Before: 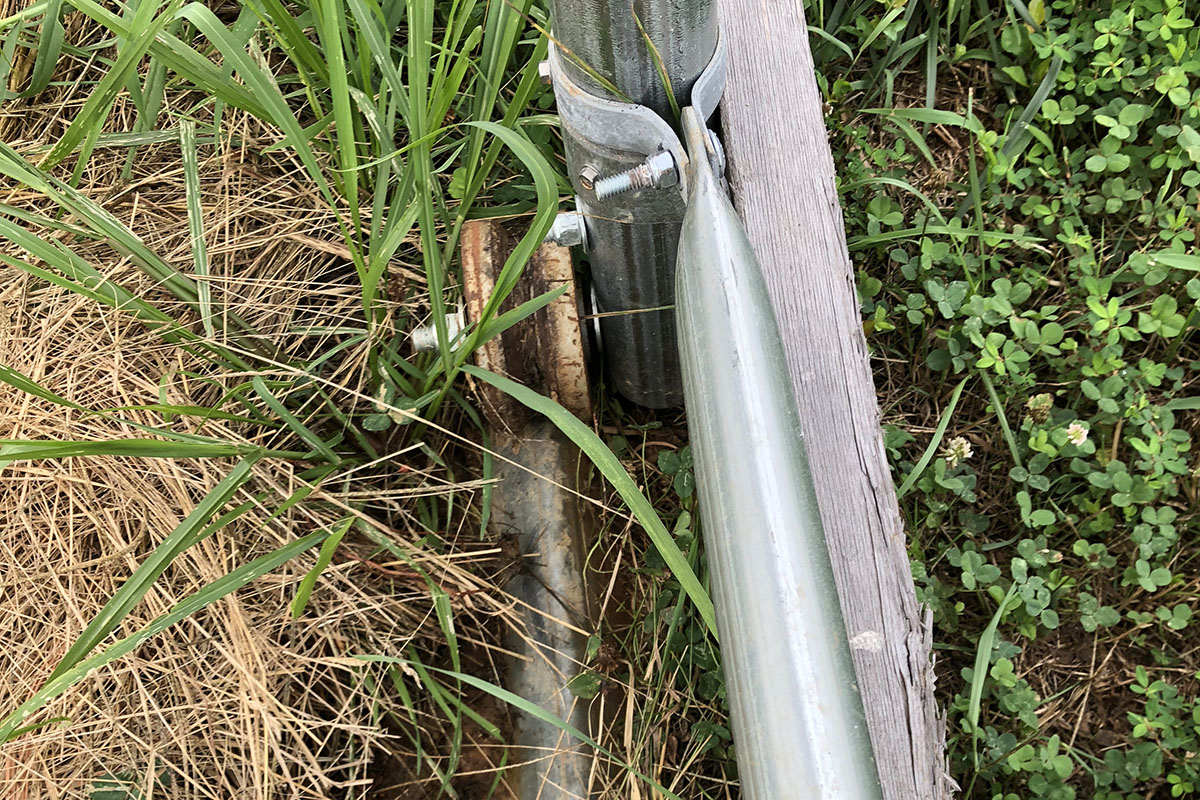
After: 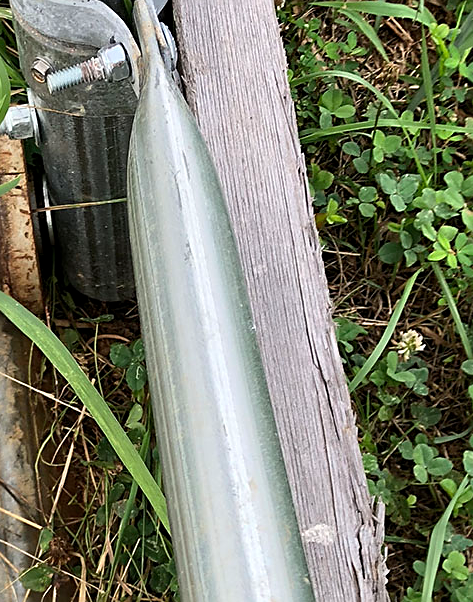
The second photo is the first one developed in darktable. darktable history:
base curve: curves: ch0 [(0, 0) (0.472, 0.455) (1, 1)], preserve colors none
crop: left 45.721%, top 13.393%, right 14.118%, bottom 10.01%
sharpen: on, module defaults
color balance: mode lift, gamma, gain (sRGB), lift [0.97, 1, 1, 1], gamma [1.03, 1, 1, 1]
